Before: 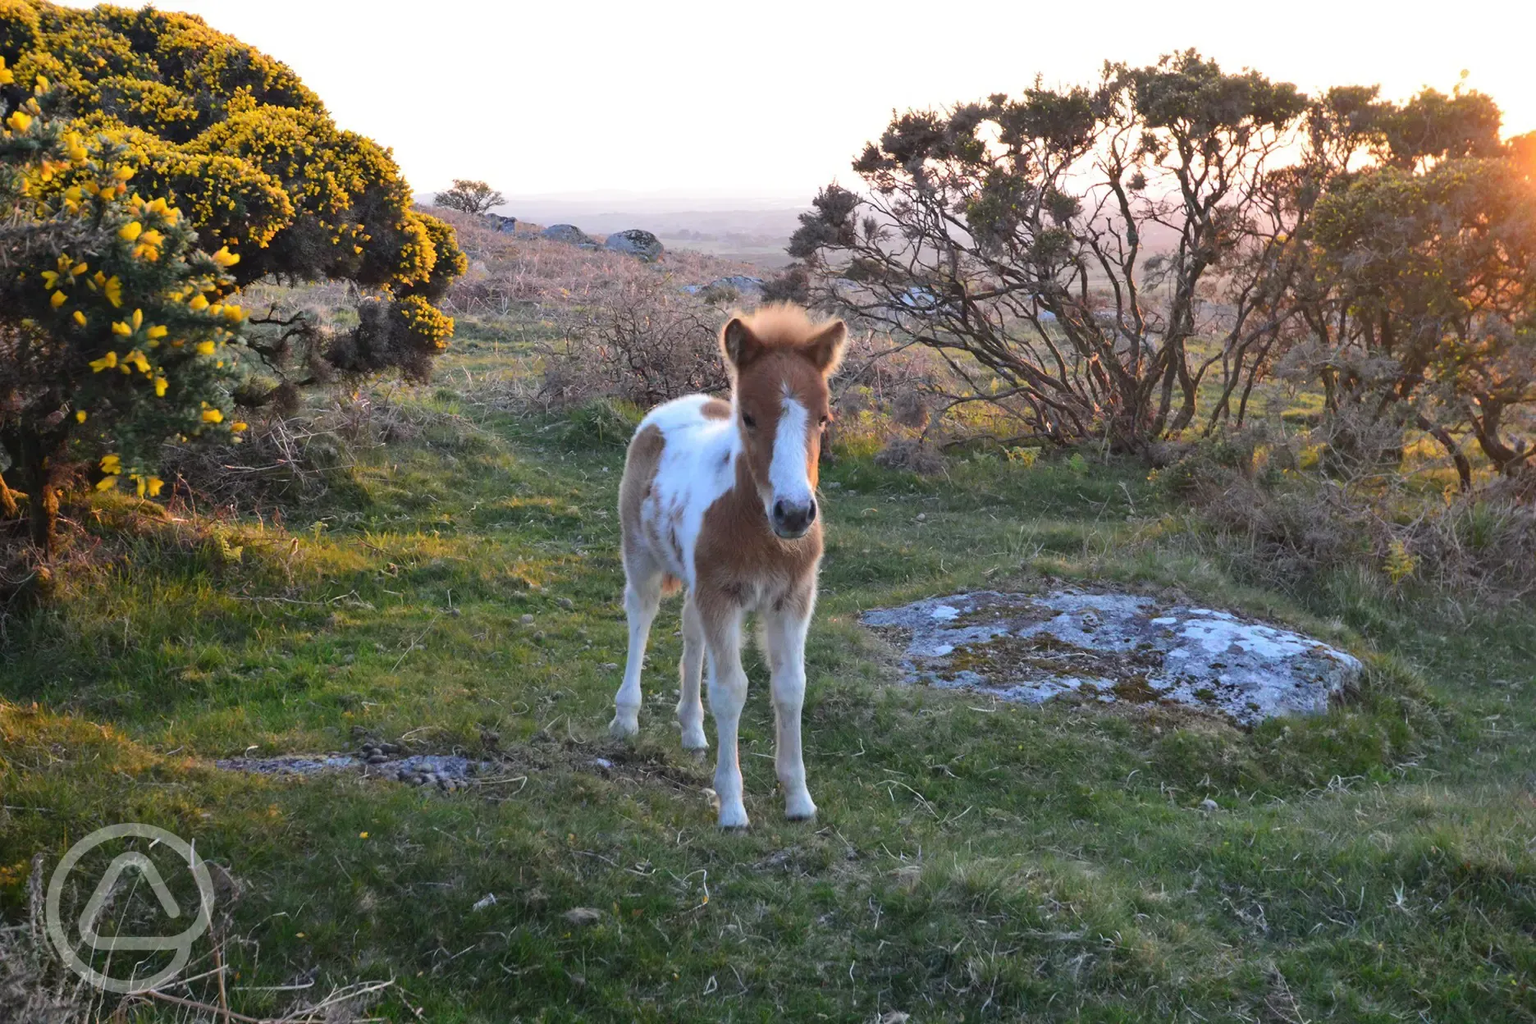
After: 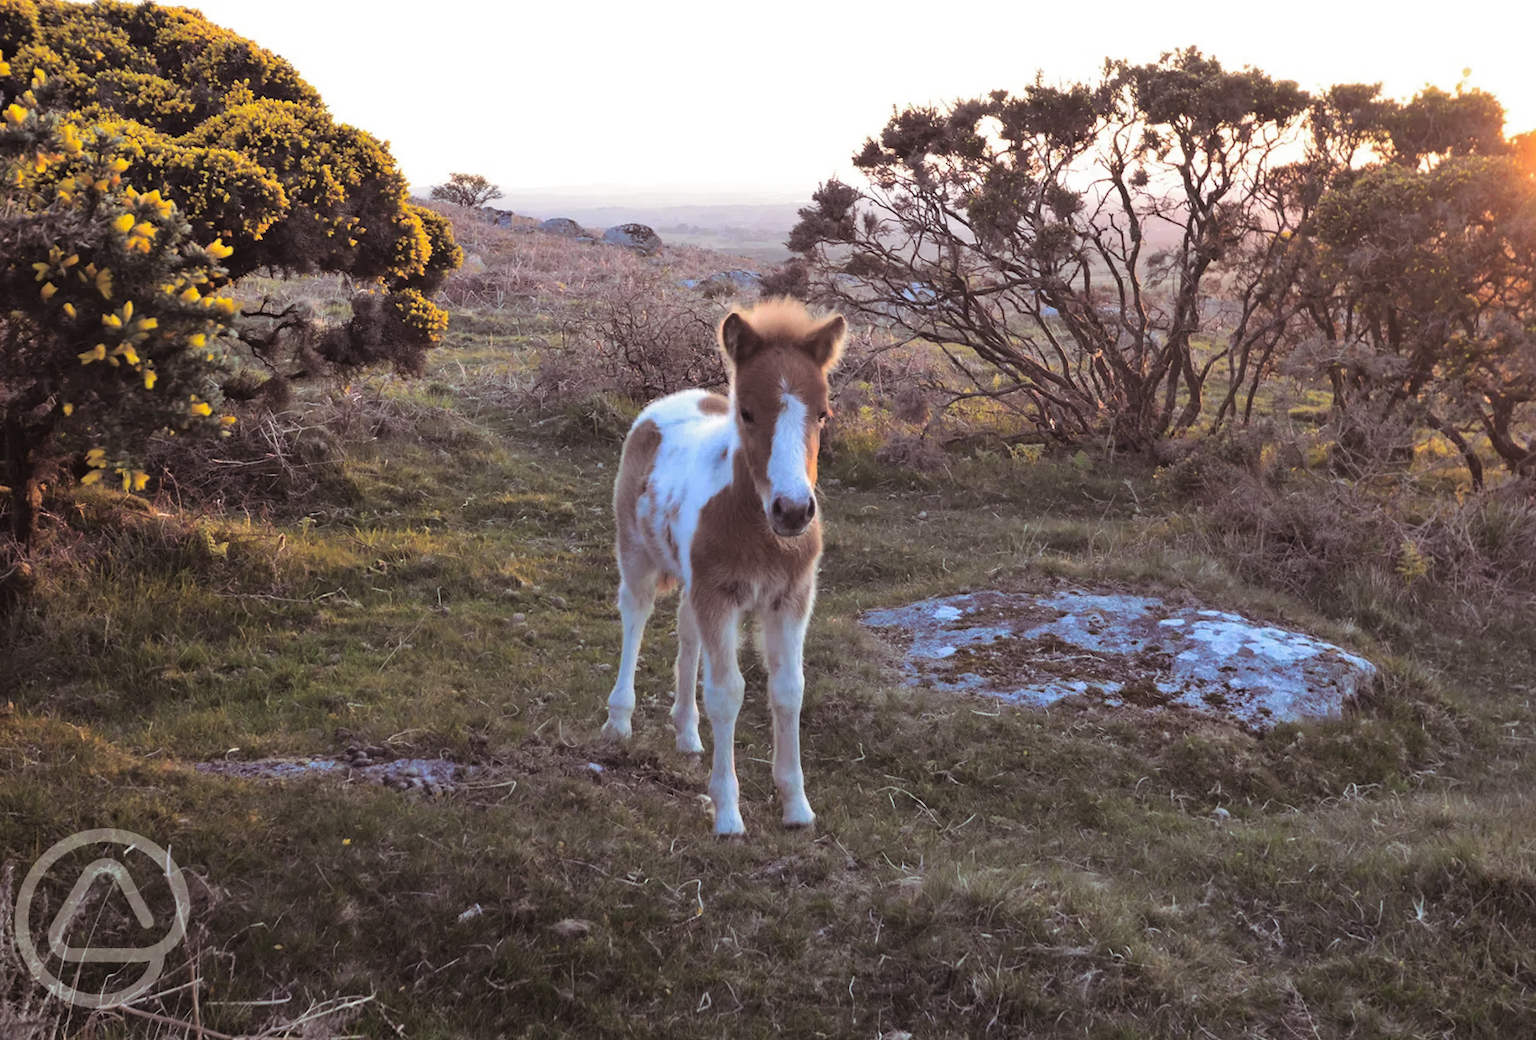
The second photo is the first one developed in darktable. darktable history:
split-toning: shadows › saturation 0.24, highlights › hue 54°, highlights › saturation 0.24
rotate and perspective: rotation 0.226°, lens shift (vertical) -0.042, crop left 0.023, crop right 0.982, crop top 0.006, crop bottom 0.994
